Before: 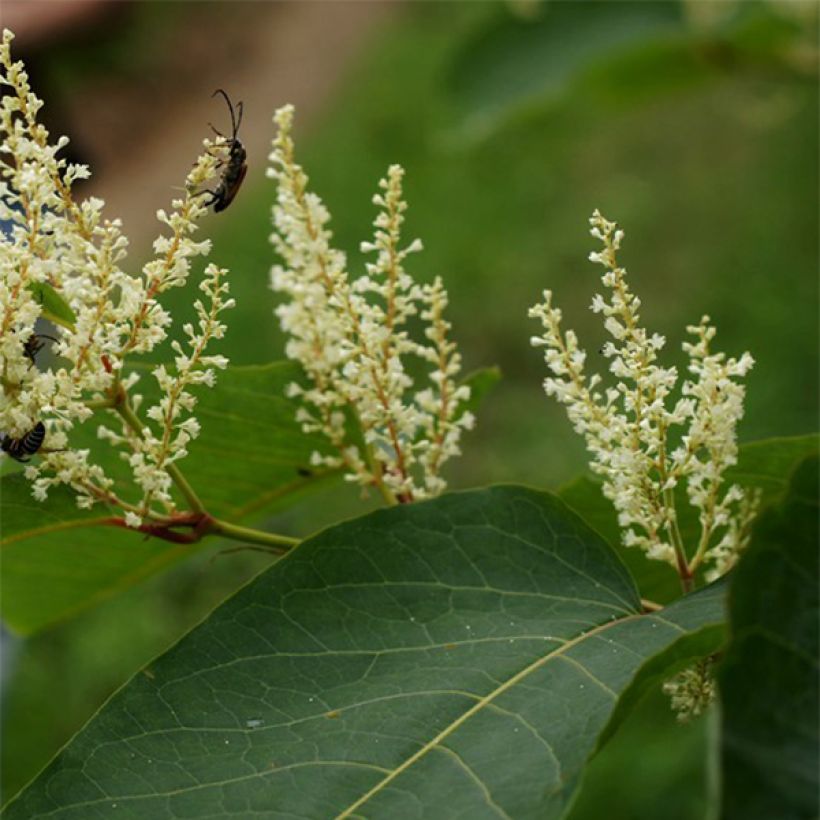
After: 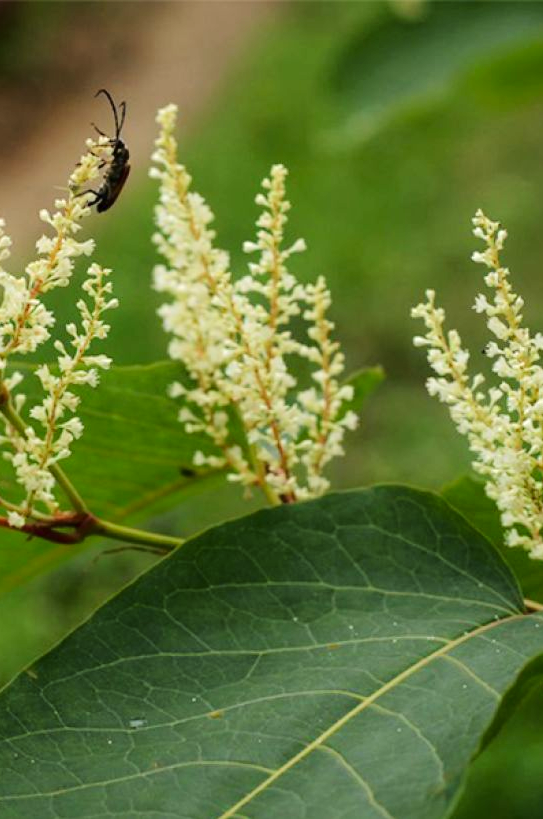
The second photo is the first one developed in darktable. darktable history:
tone curve: curves: ch0 [(0, 0) (0.003, 0.02) (0.011, 0.023) (0.025, 0.028) (0.044, 0.045) (0.069, 0.063) (0.1, 0.09) (0.136, 0.122) (0.177, 0.166) (0.224, 0.223) (0.277, 0.297) (0.335, 0.384) (0.399, 0.461) (0.468, 0.549) (0.543, 0.632) (0.623, 0.705) (0.709, 0.772) (0.801, 0.844) (0.898, 0.91) (1, 1)], color space Lab, linked channels, preserve colors none
exposure: black level correction 0.001, exposure 0.192 EV, compensate highlight preservation false
crop and rotate: left 14.335%, right 19.376%
